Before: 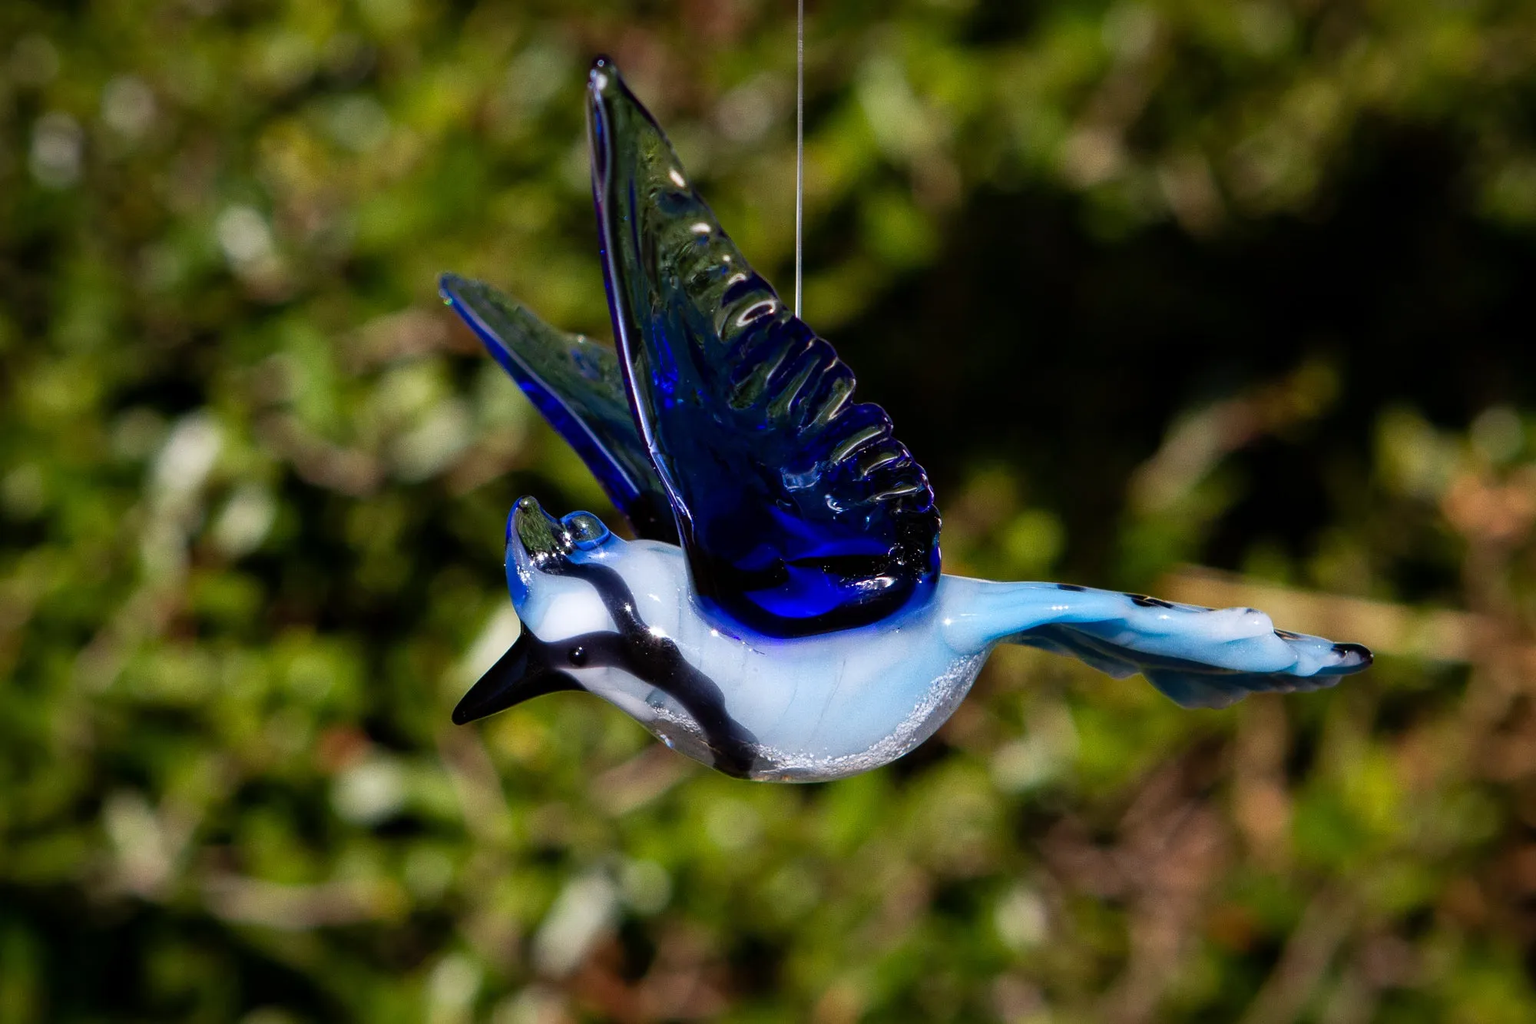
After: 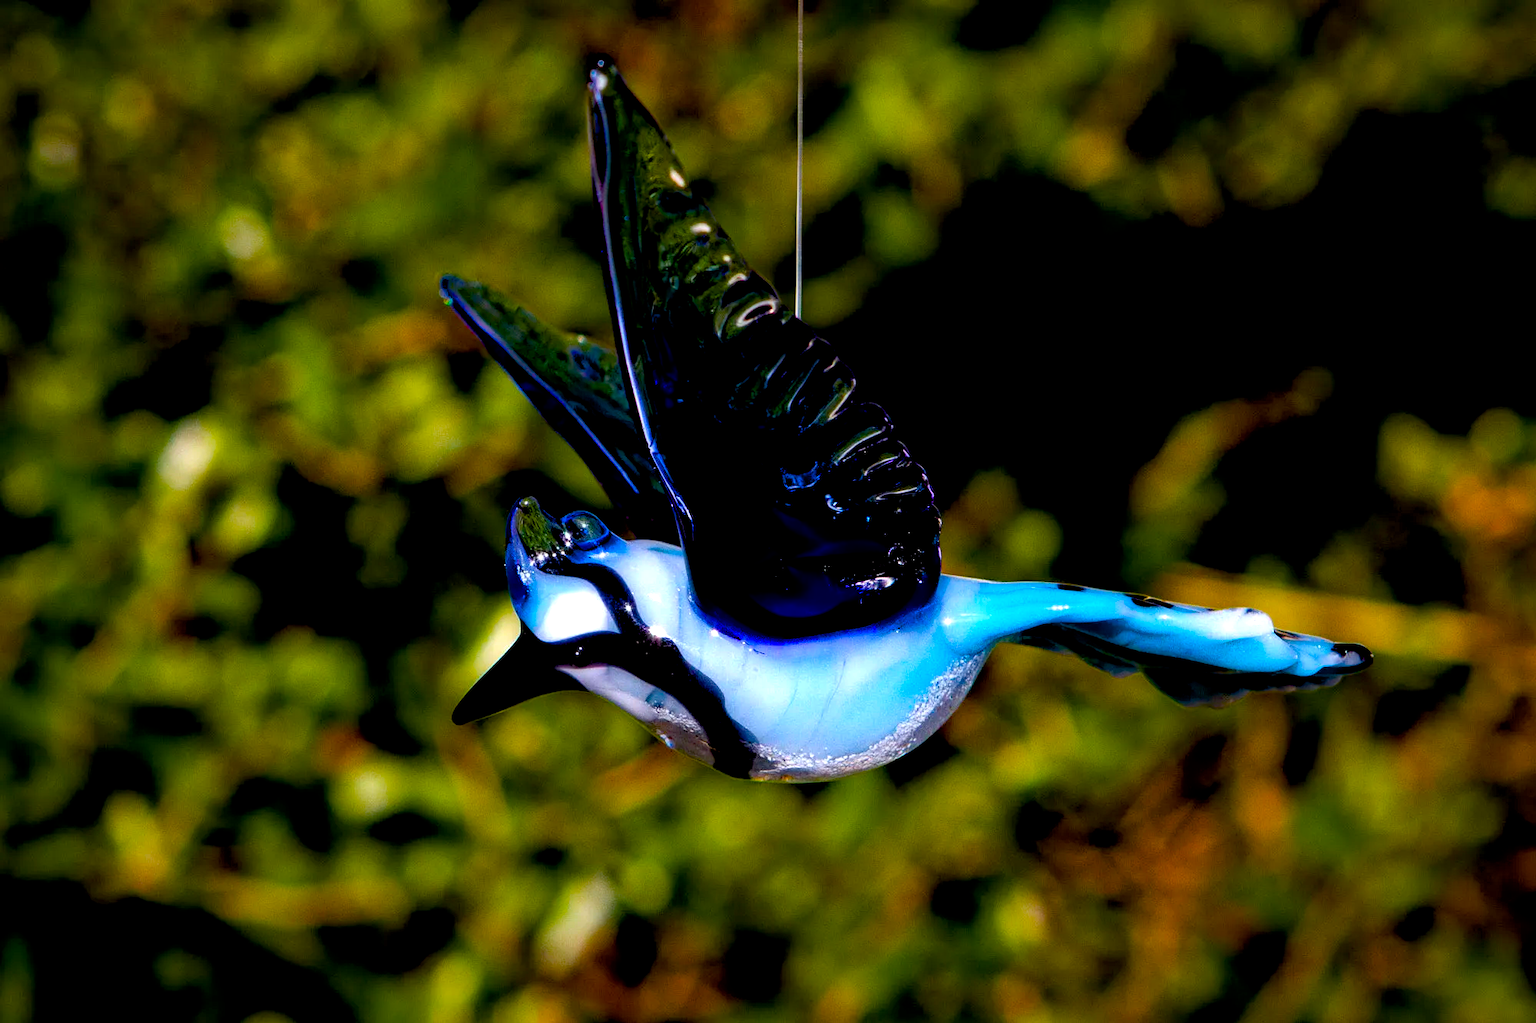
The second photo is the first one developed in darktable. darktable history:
haze removal: strength 0.29, distance 0.25, compatibility mode true, adaptive false
color balance rgb: perceptual saturation grading › global saturation 100%
exposure: black level correction 0.016, exposure -0.009 EV, compensate highlight preservation false
